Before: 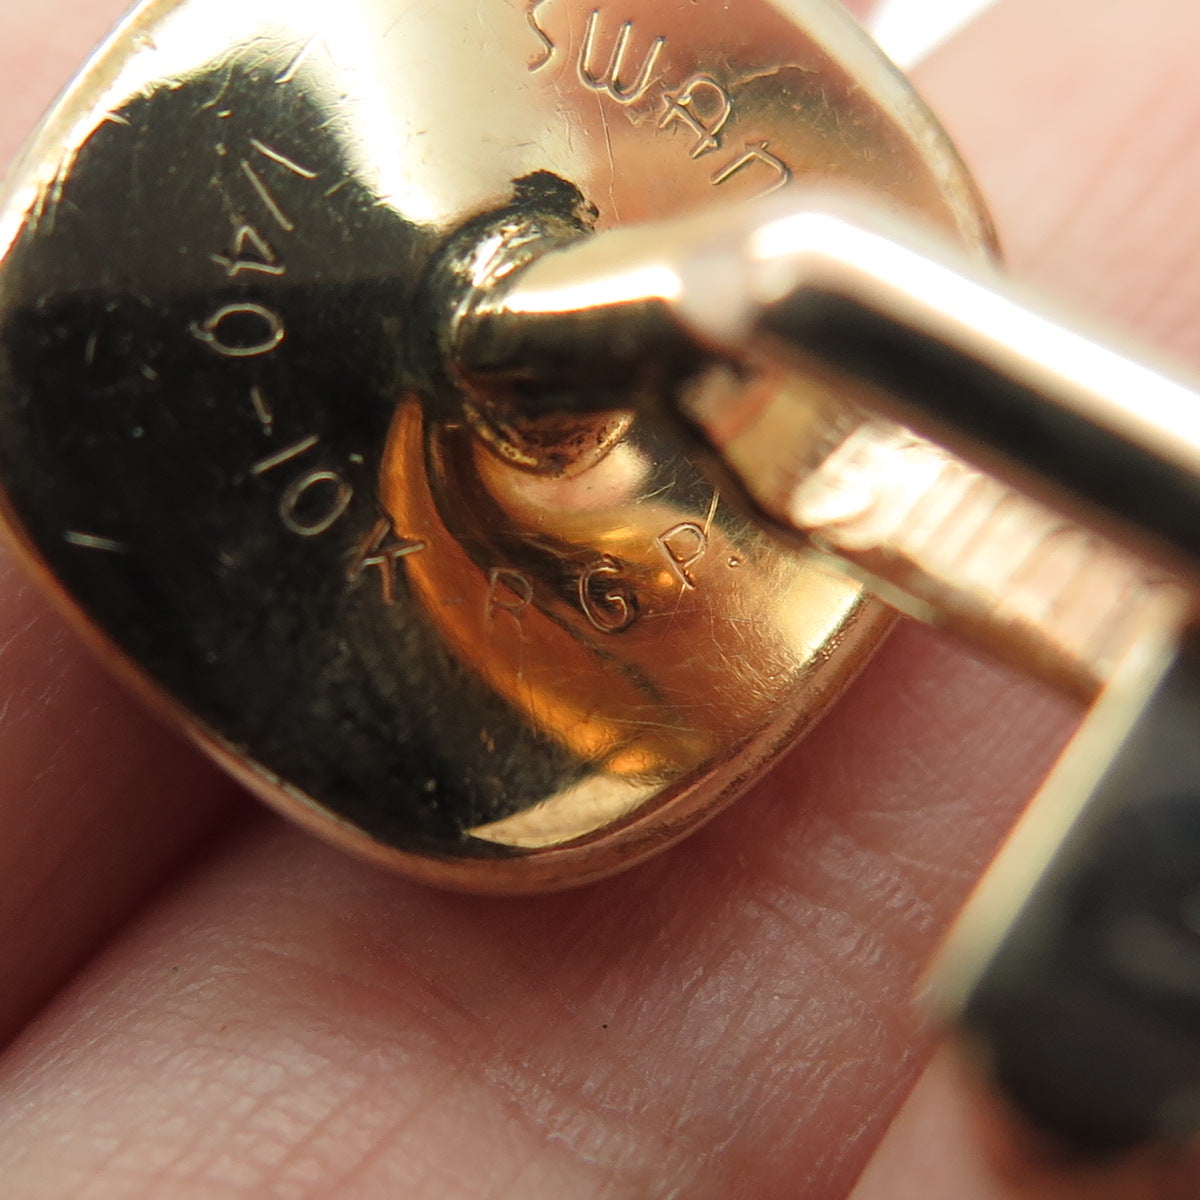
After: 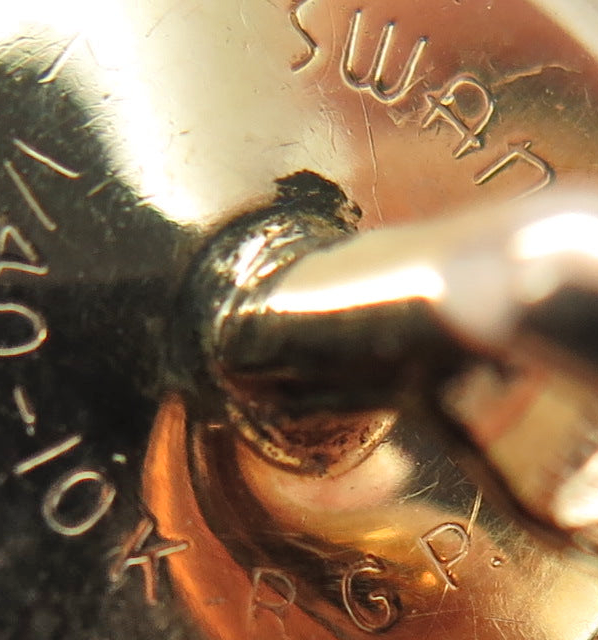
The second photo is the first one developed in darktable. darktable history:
crop: left 19.77%, right 30.333%, bottom 46.593%
shadows and highlights: shadows 59.58, soften with gaussian
